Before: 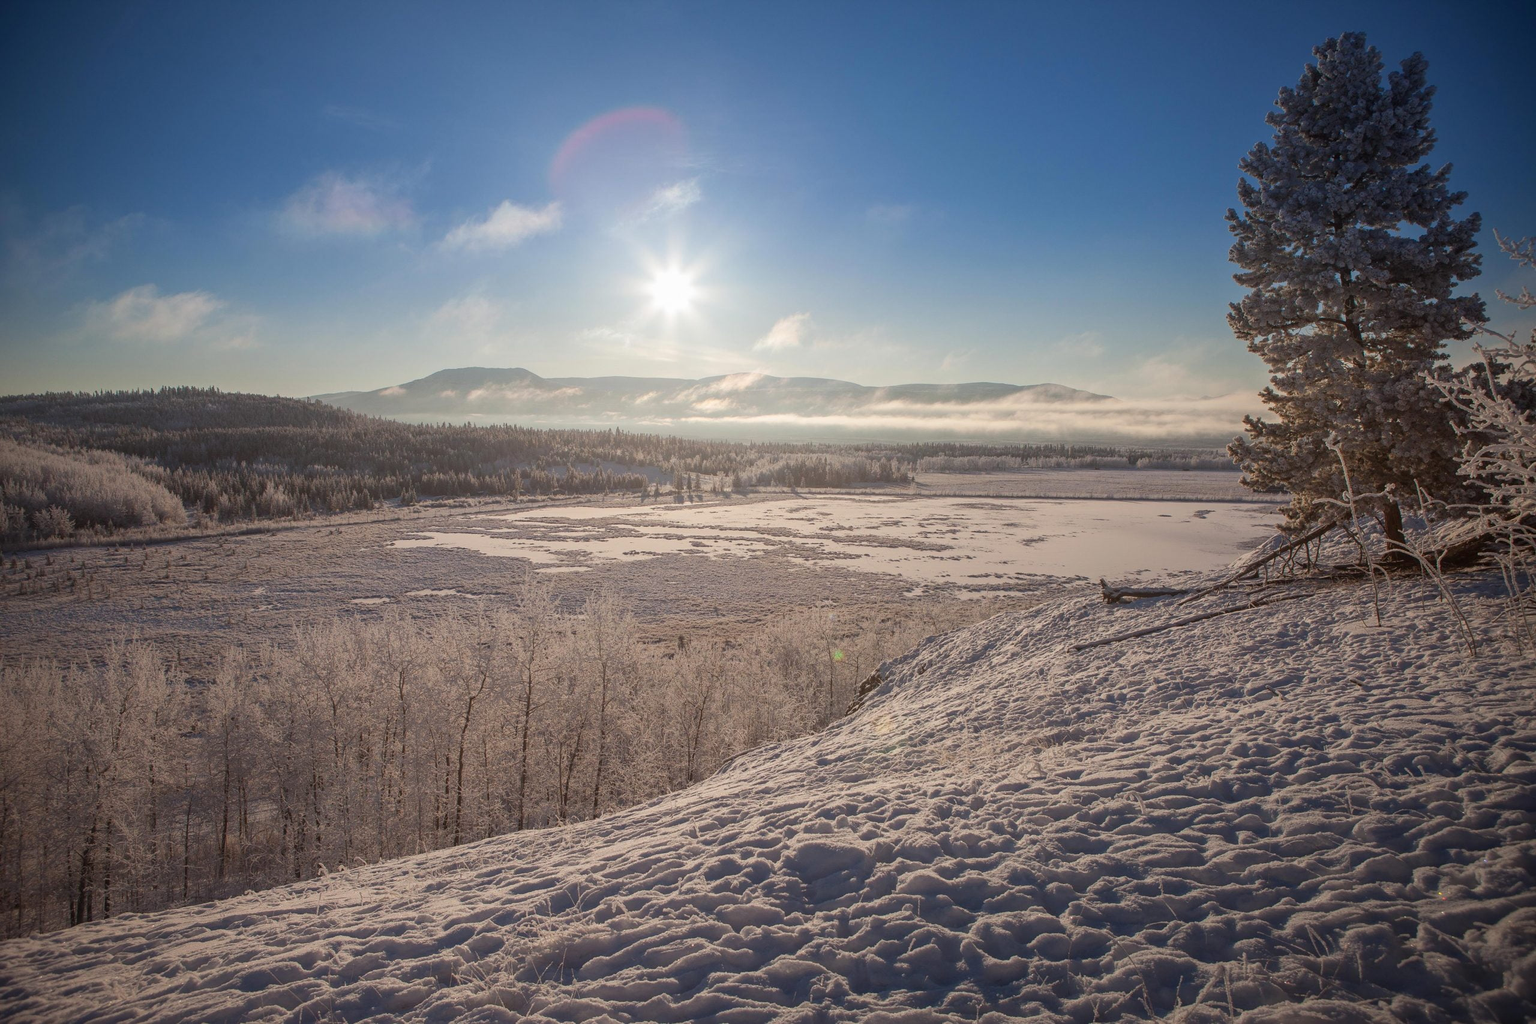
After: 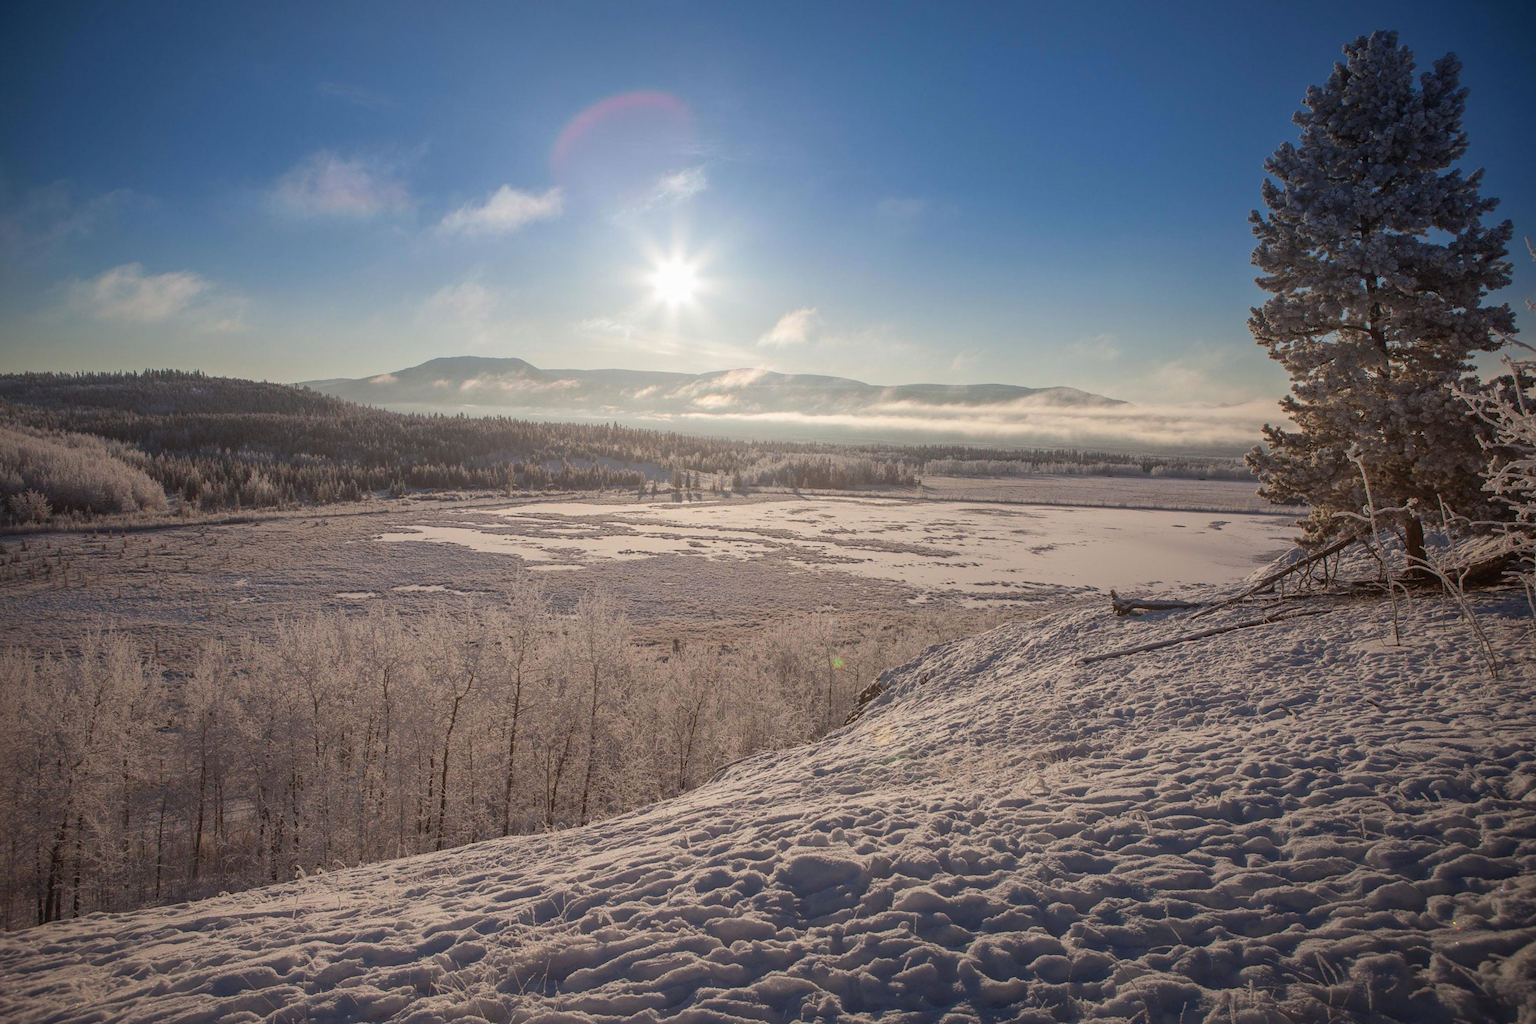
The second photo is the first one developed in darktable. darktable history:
base curve: curves: ch0 [(0, 0) (0.472, 0.455) (1, 1)], preserve colors none
crop and rotate: angle -1.3°
